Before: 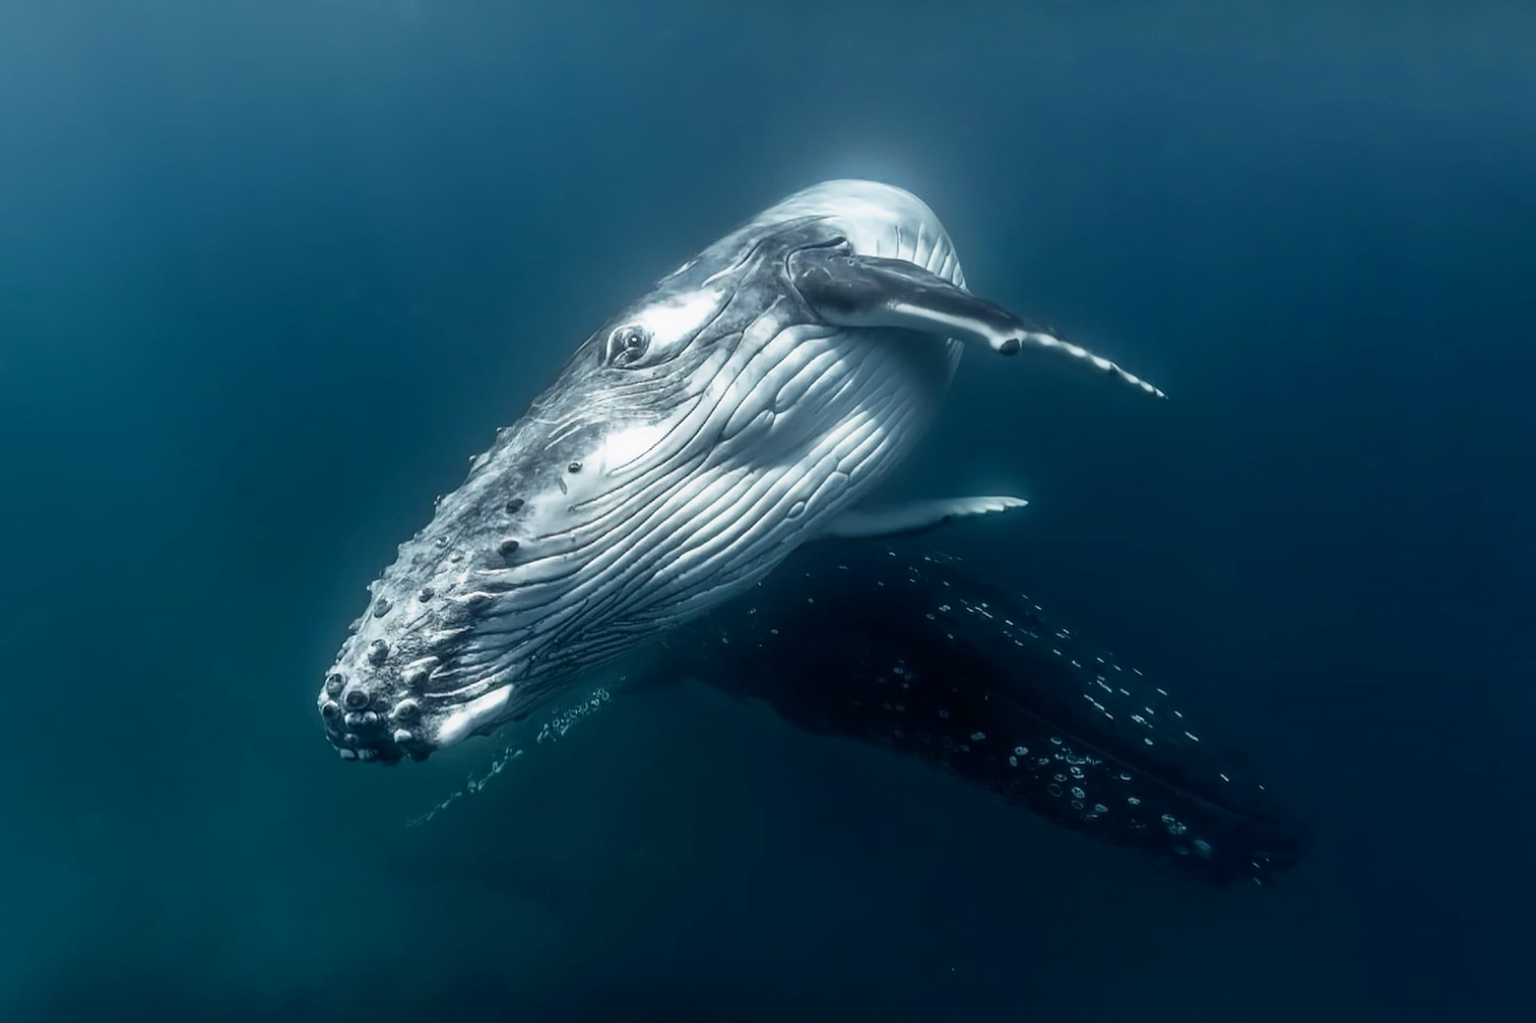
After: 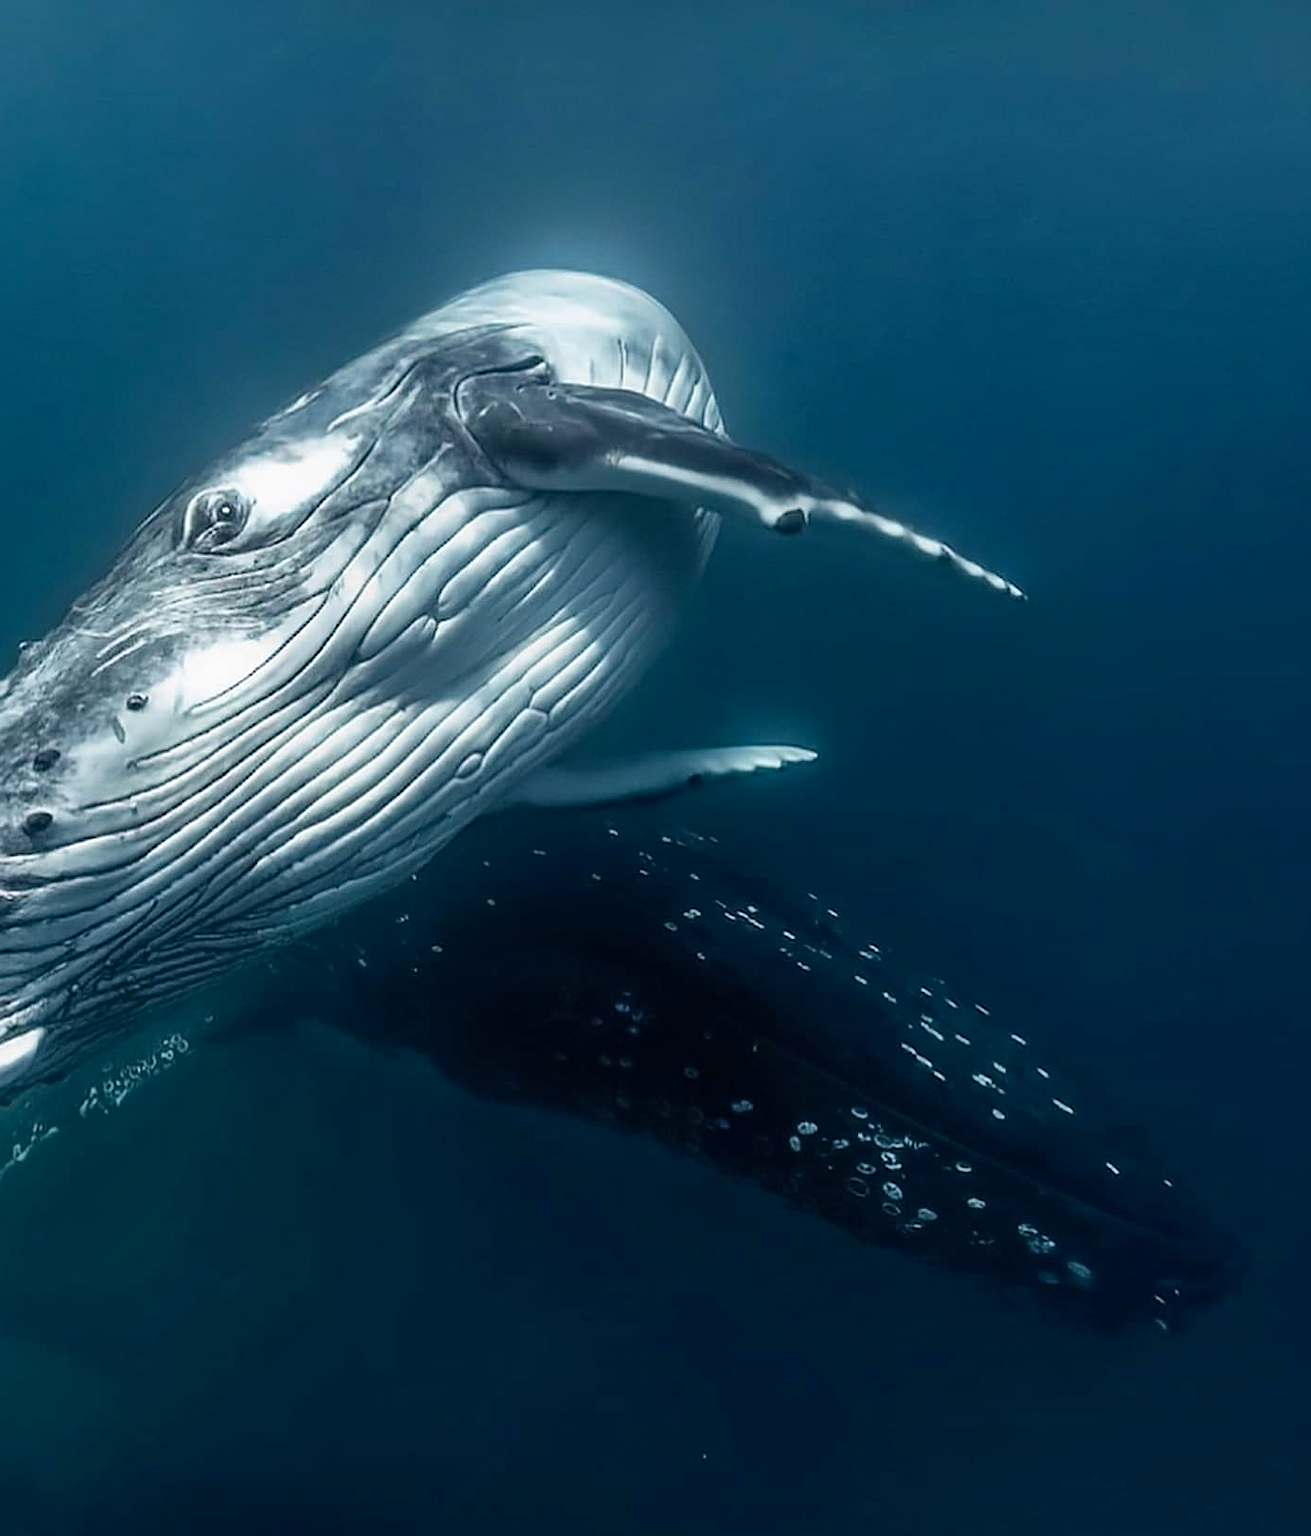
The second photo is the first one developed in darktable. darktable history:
shadows and highlights: shadows 31.42, highlights 2, soften with gaussian
crop: left 31.52%, top 0.016%, right 11.607%
sharpen: on, module defaults
haze removal: compatibility mode true, adaptive false
